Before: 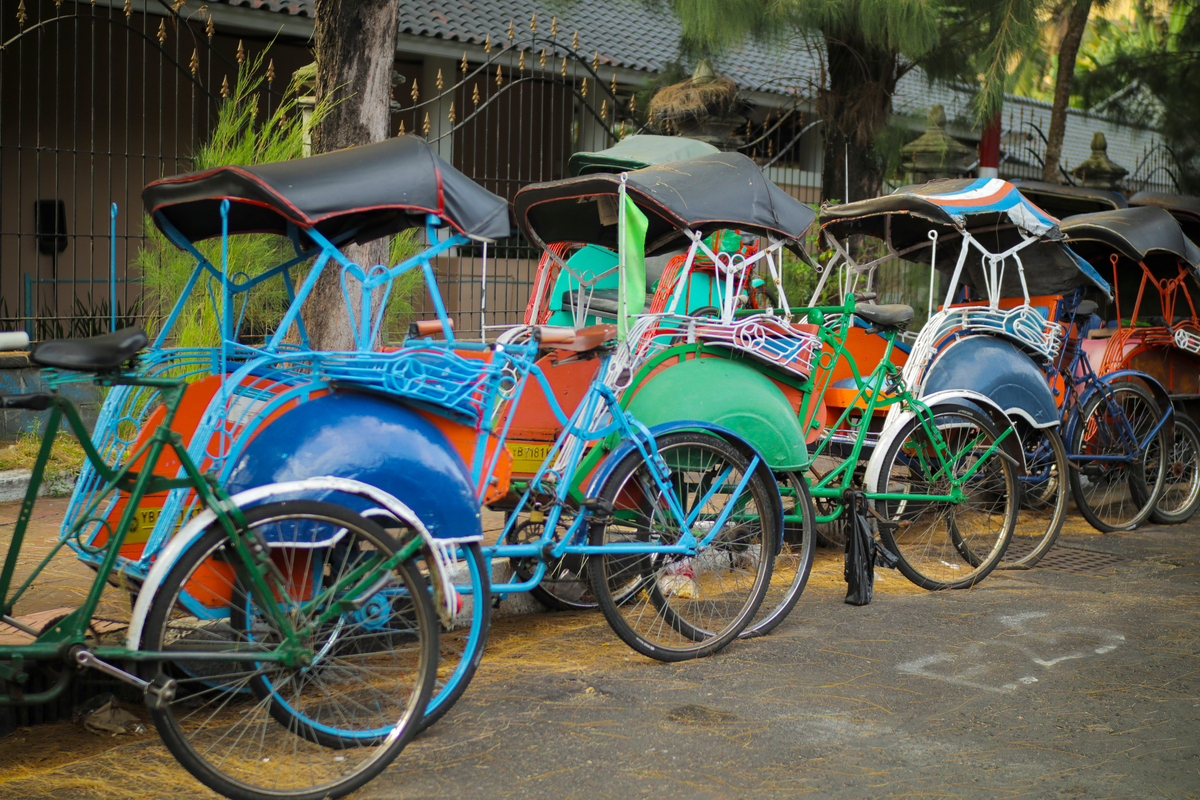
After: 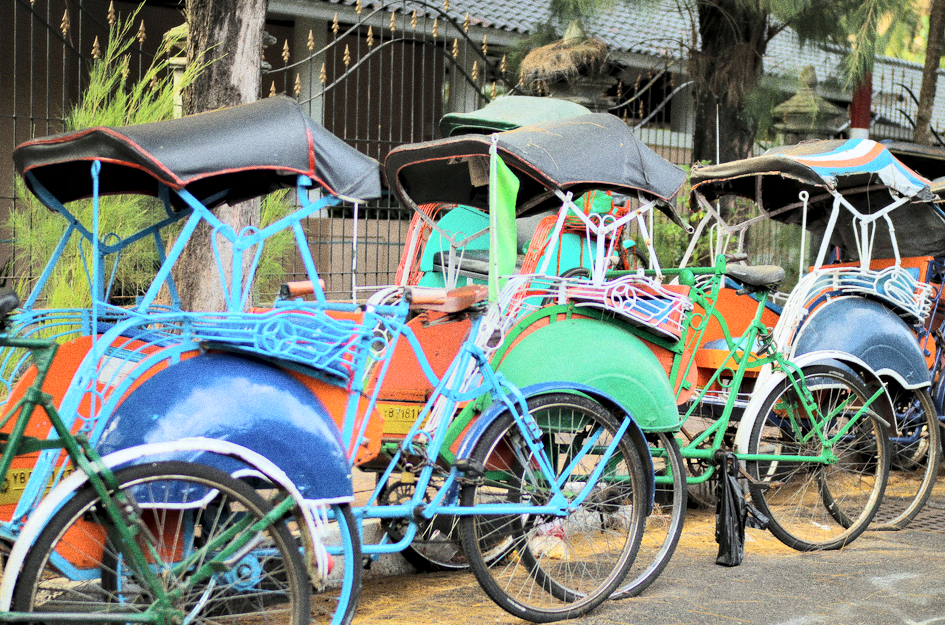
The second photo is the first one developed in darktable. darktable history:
global tonemap: drago (0.7, 100)
tone equalizer: on, module defaults
contrast equalizer: y [[0.524, 0.538, 0.547, 0.548, 0.538, 0.524], [0.5 ×6], [0.5 ×6], [0 ×6], [0 ×6]]
crop and rotate: left 10.77%, top 5.1%, right 10.41%, bottom 16.76%
contrast brightness saturation: contrast 0.24, brightness 0.09
grain: coarseness 9.61 ISO, strength 35.62%
white balance: red 0.988, blue 1.017
